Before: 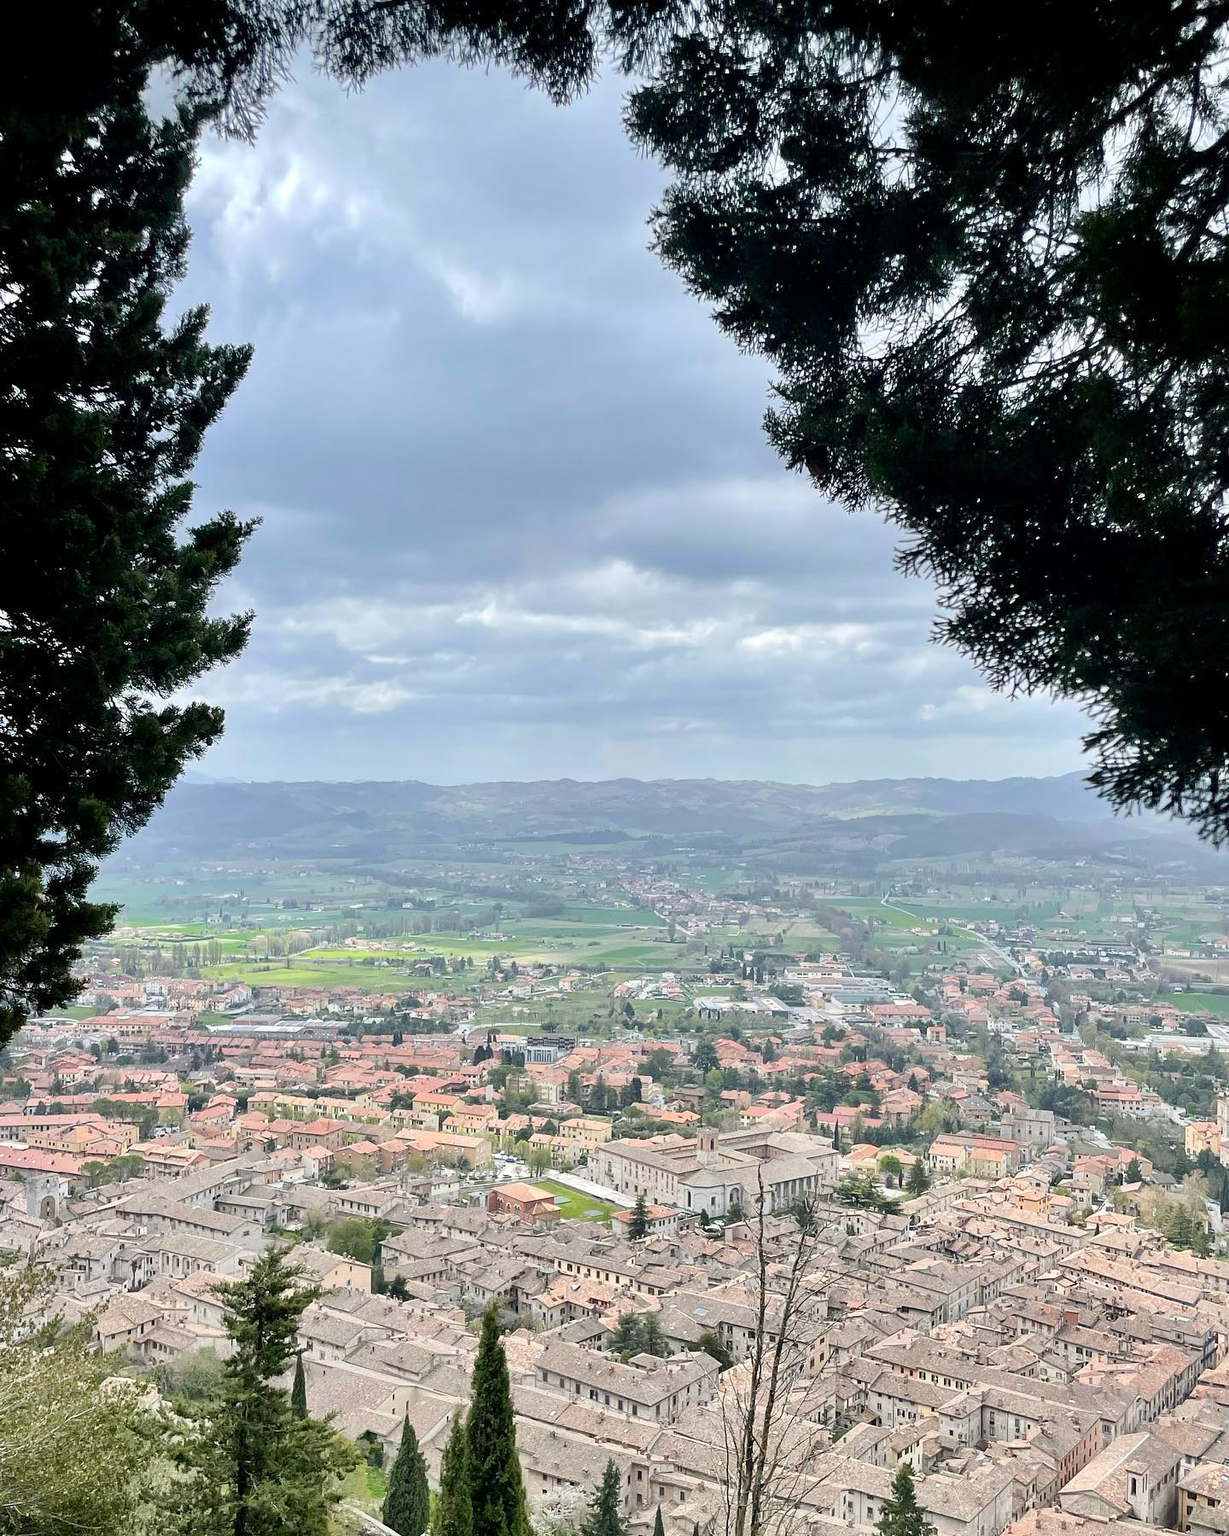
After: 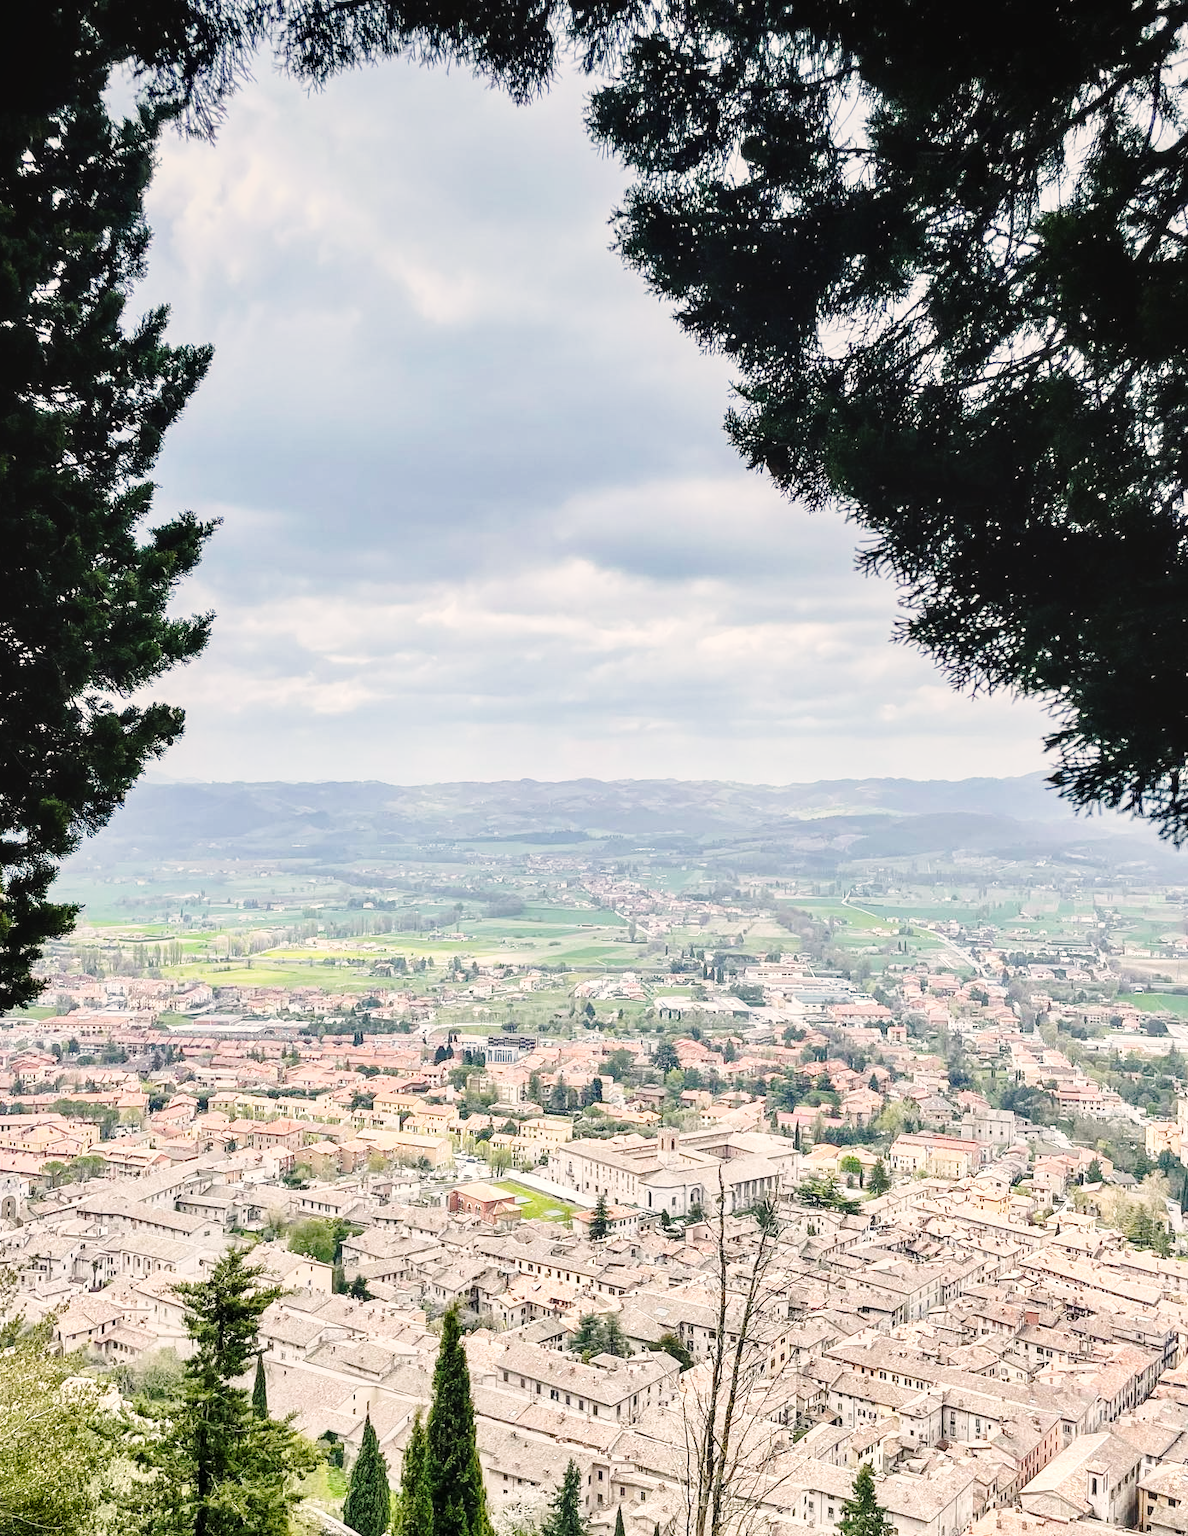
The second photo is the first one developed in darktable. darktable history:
color correction: highlights a* 3.84, highlights b* 5.07
crop and rotate: left 3.238%
base curve: curves: ch0 [(0, 0) (0.036, 0.037) (0.121, 0.228) (0.46, 0.76) (0.859, 0.983) (1, 1)], preserve colors none
local contrast: on, module defaults
